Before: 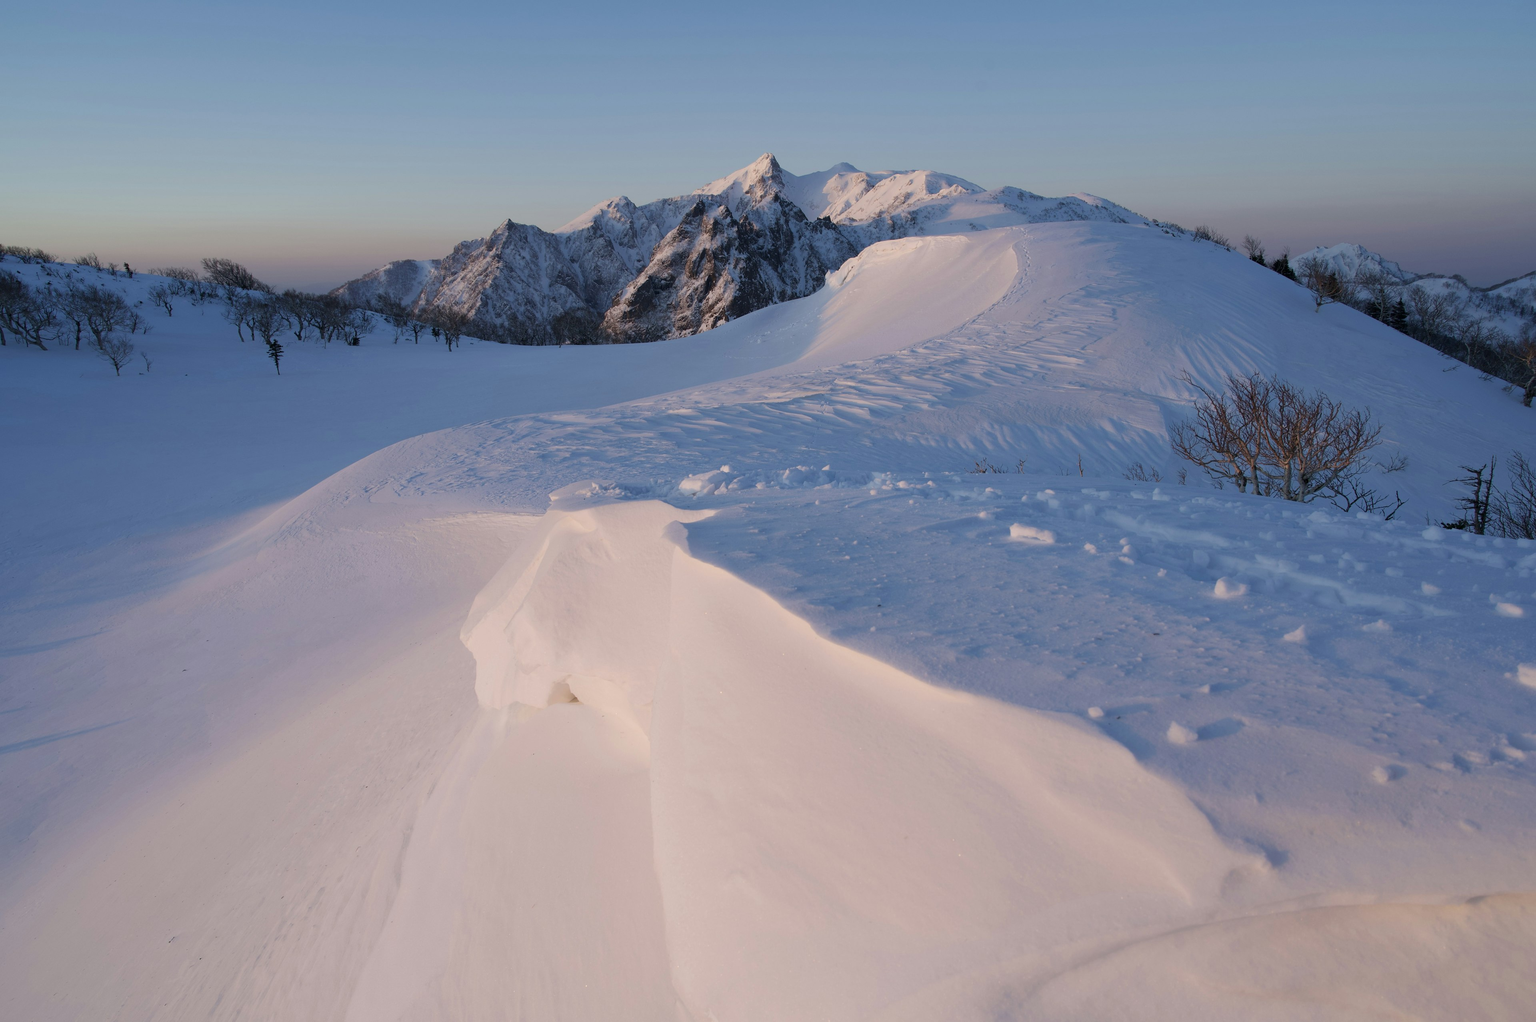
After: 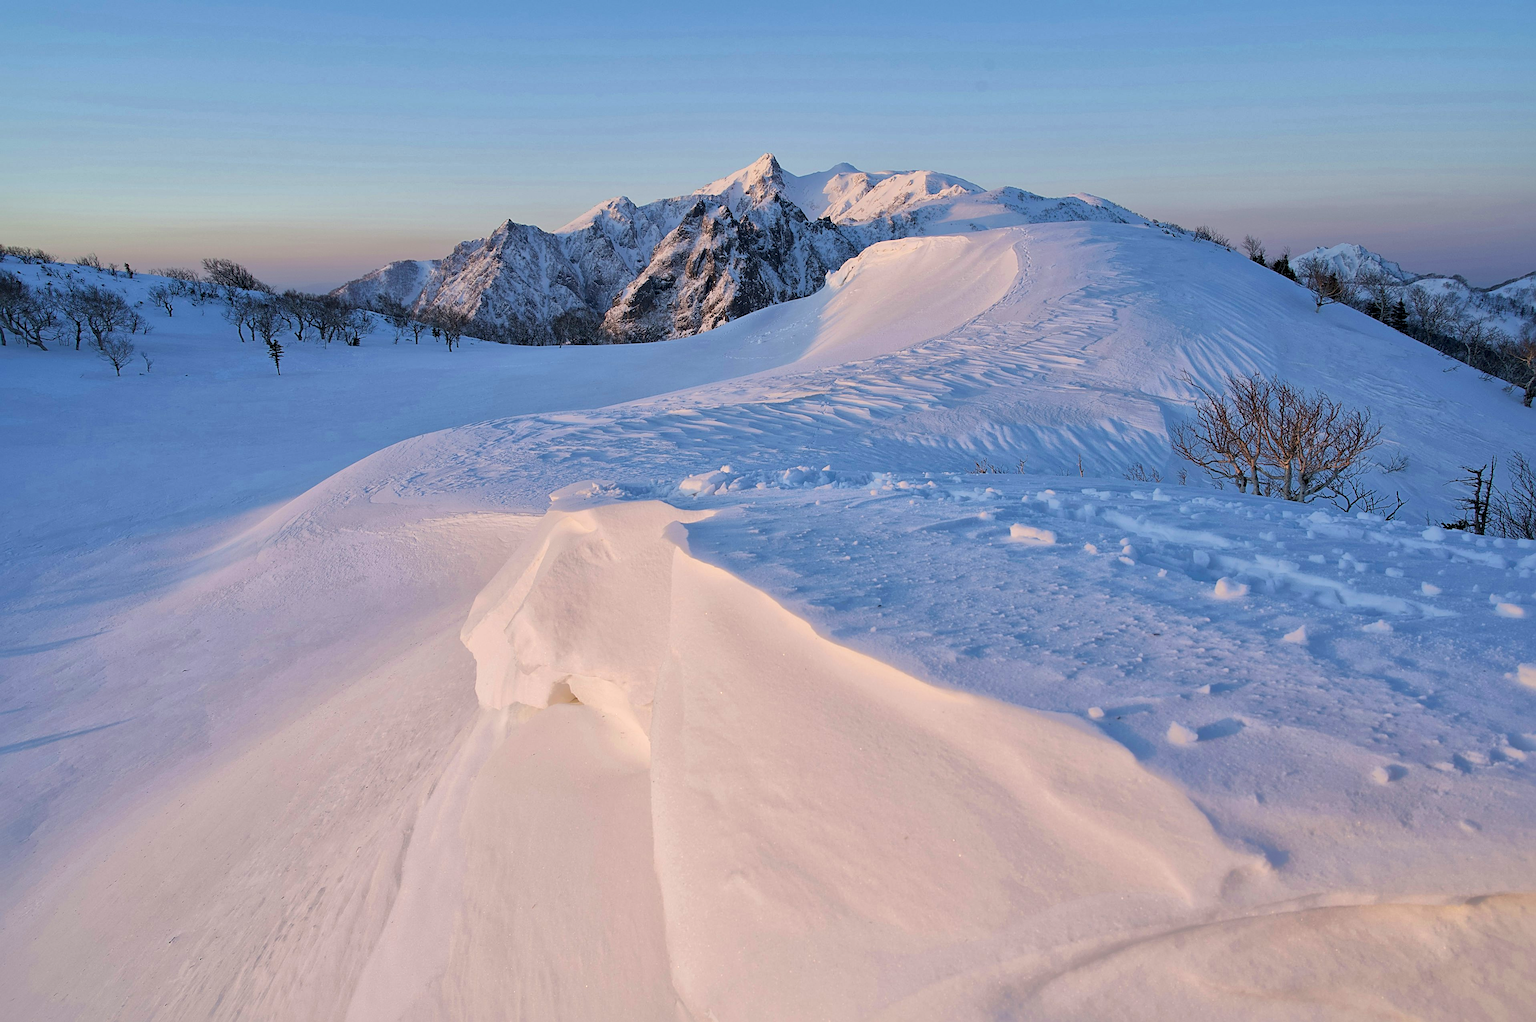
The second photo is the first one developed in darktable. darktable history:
color balance: output saturation 120%
contrast equalizer: y [[0.524, 0.538, 0.547, 0.548, 0.538, 0.524], [0.5 ×6], [0.5 ×6], [0 ×6], [0 ×6]]
global tonemap: drago (1, 100), detail 1
sharpen: radius 2.543, amount 0.636
exposure: black level correction 0, exposure 0.7 EV, compensate highlight preservation false
